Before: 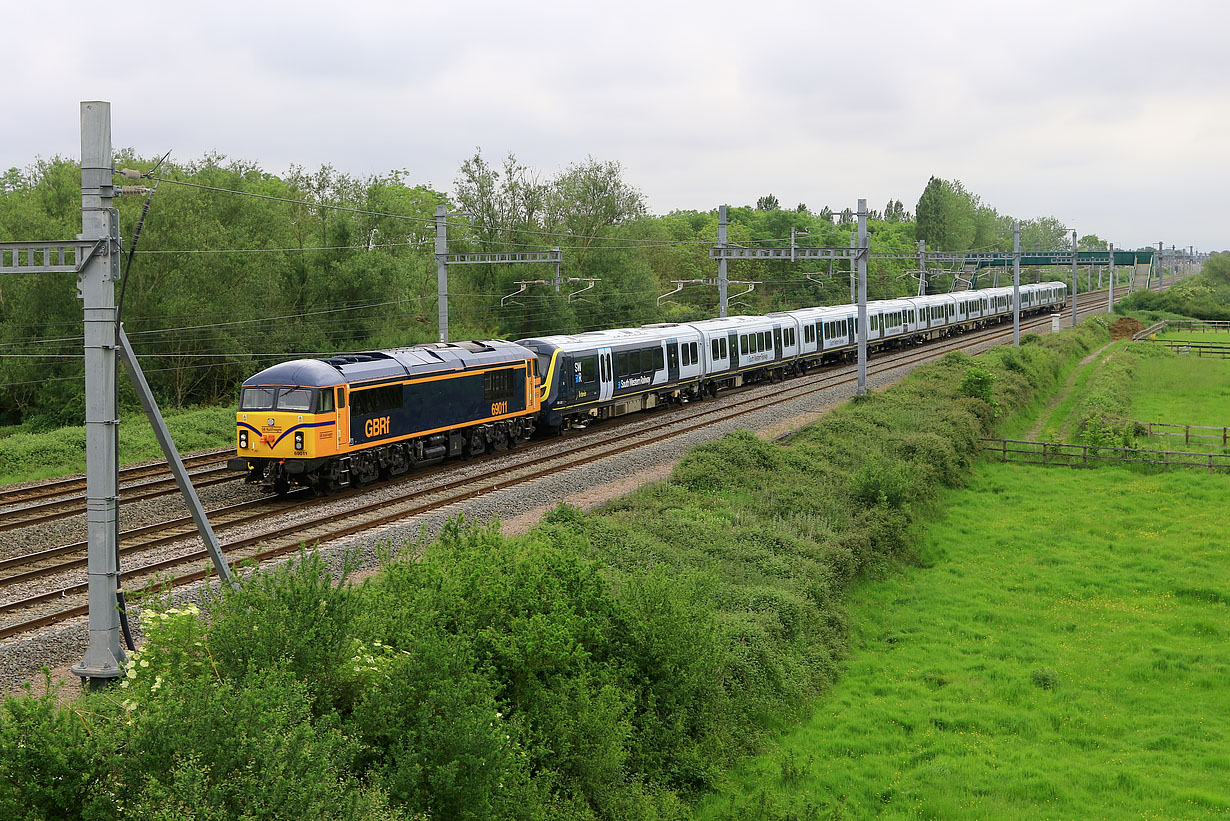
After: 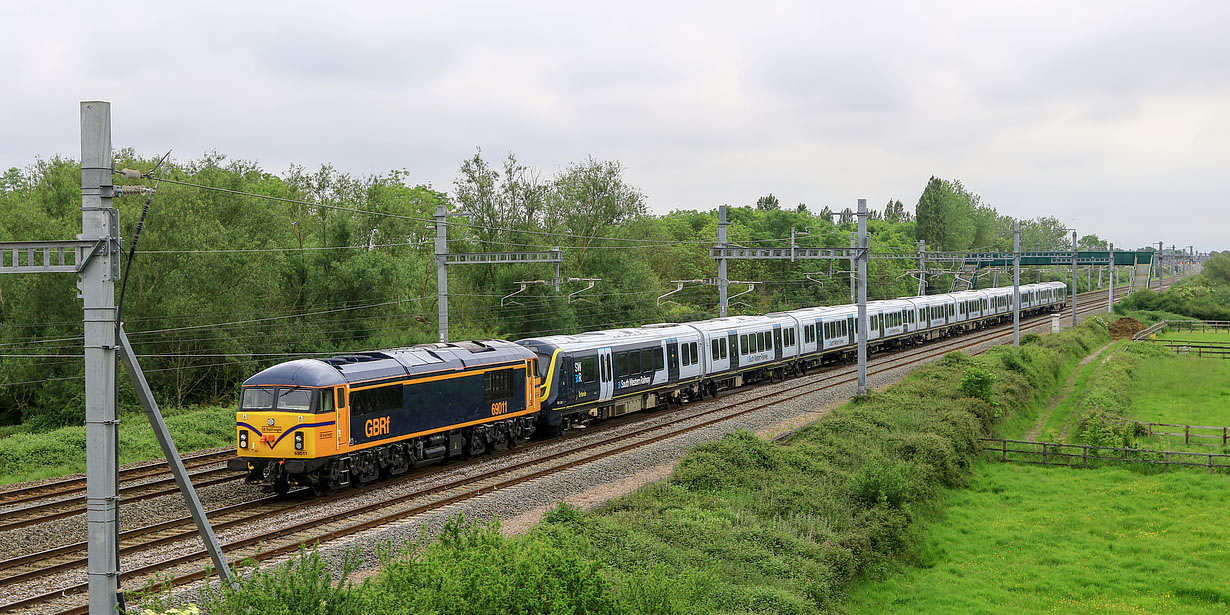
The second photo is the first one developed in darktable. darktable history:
crop: bottom 24.988%
local contrast: on, module defaults
